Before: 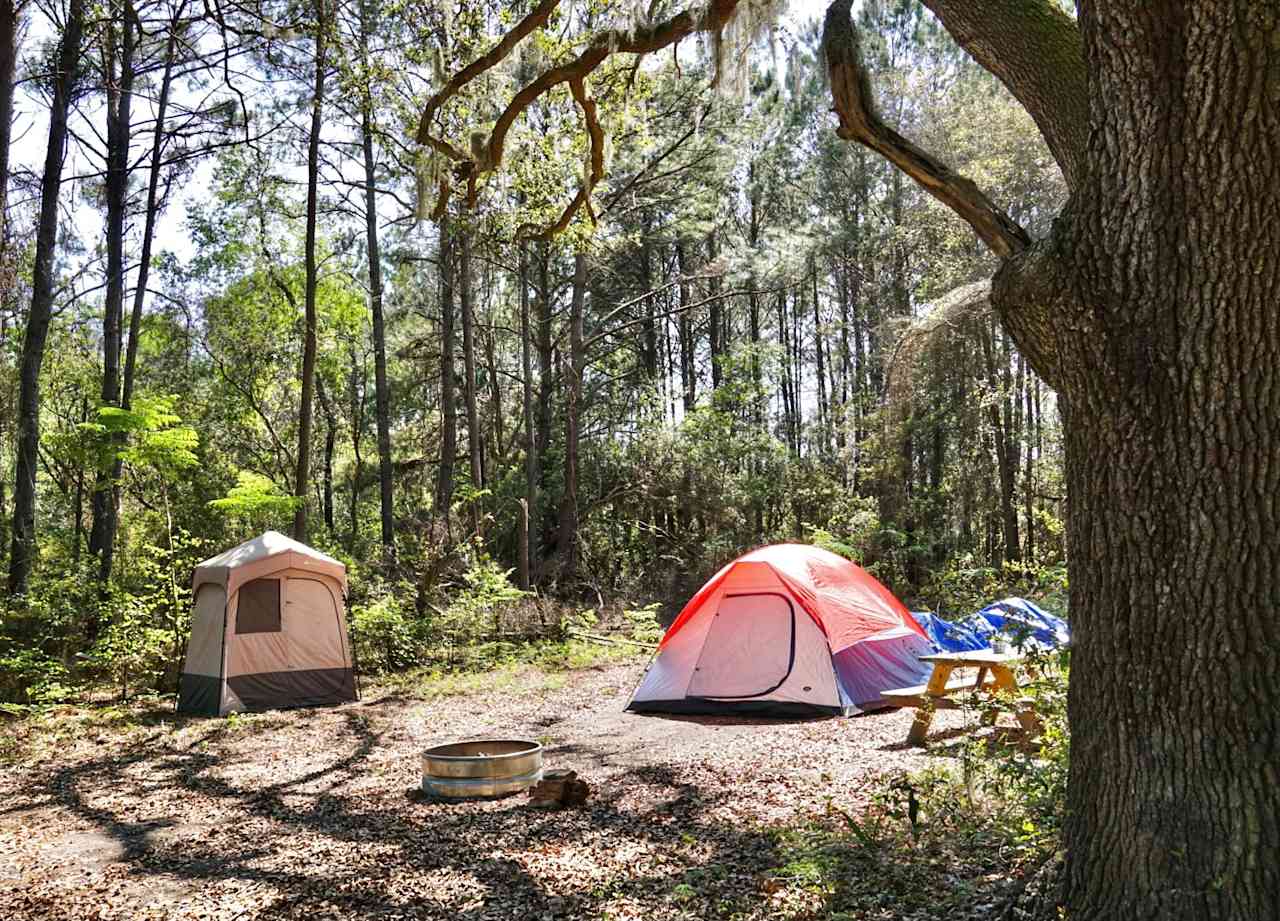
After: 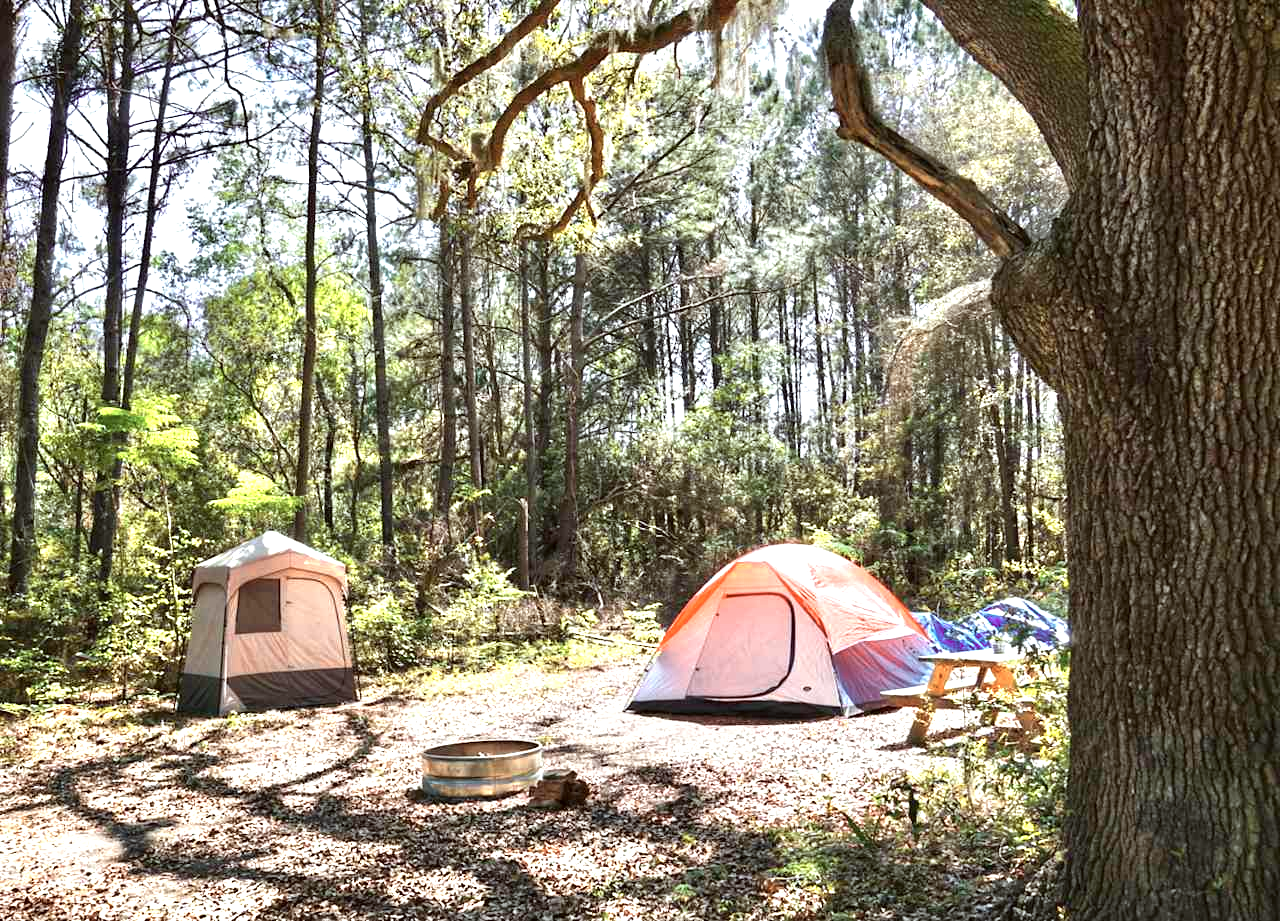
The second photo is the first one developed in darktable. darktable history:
color zones: curves: ch0 [(0.018, 0.548) (0.224, 0.64) (0.425, 0.447) (0.675, 0.575) (0.732, 0.579)]; ch1 [(0.066, 0.487) (0.25, 0.5) (0.404, 0.43) (0.75, 0.421) (0.956, 0.421)]; ch2 [(0.044, 0.561) (0.215, 0.465) (0.399, 0.544) (0.465, 0.548) (0.614, 0.447) (0.724, 0.43) (0.882, 0.623) (0.956, 0.632)]
exposure: exposure 0.602 EV, compensate highlight preservation false
color correction: highlights a* -2.84, highlights b* -2.87, shadows a* 2.39, shadows b* 2.75
